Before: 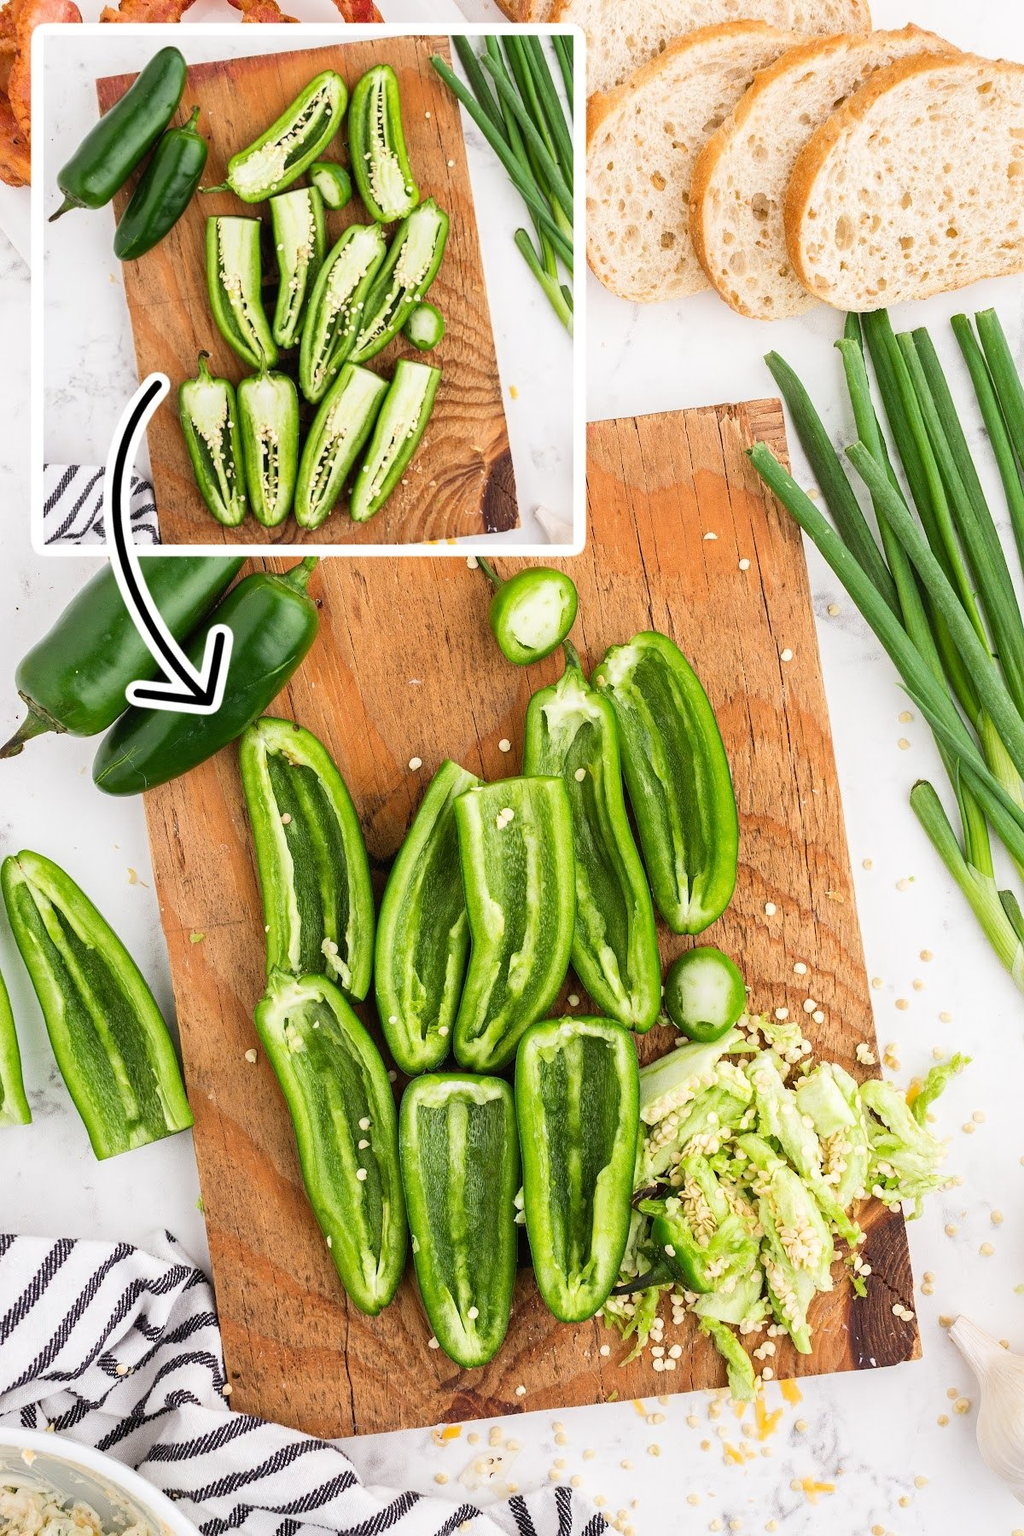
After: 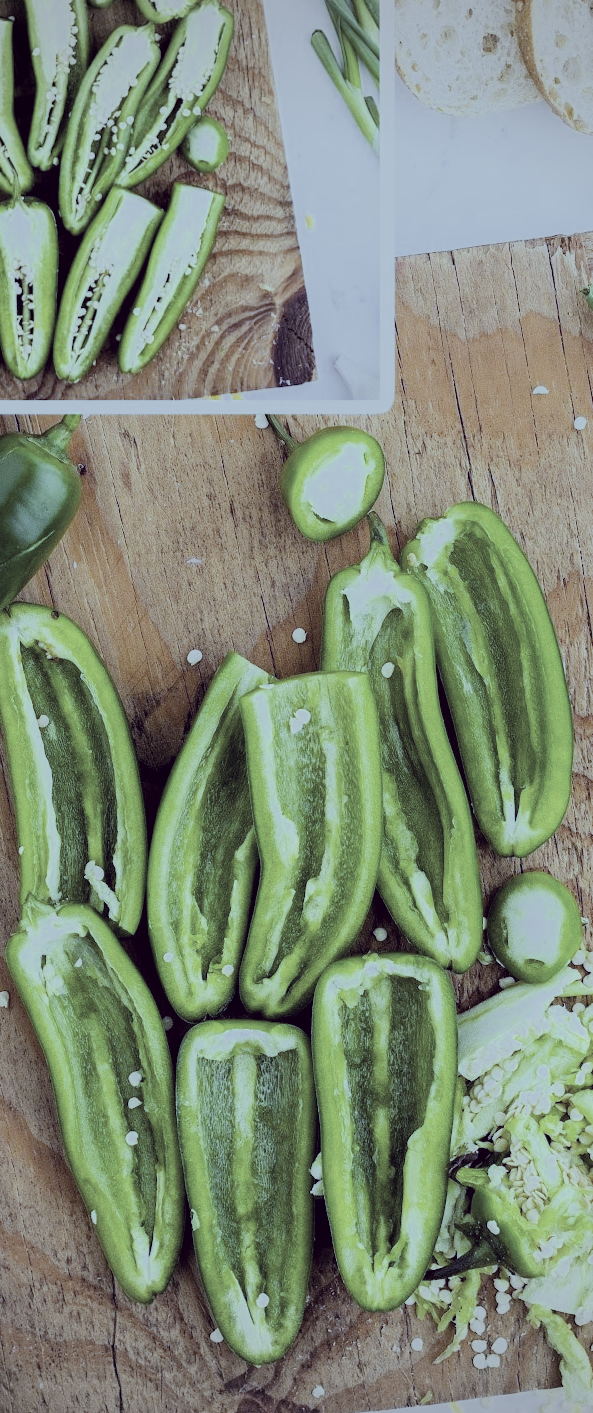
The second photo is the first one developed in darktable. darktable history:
color correction: highlights a* -20.17, highlights b* 20.27, shadows a* 20.03, shadows b* -20.46, saturation 0.43
vignetting: fall-off radius 45%, brightness -0.33
crop and rotate: angle 0.02°, left 24.353%, top 13.219%, right 26.156%, bottom 8.224%
white balance: red 0.766, blue 1.537
filmic rgb: black relative exposure -7.65 EV, white relative exposure 4.56 EV, hardness 3.61
color balance: contrast 6.48%, output saturation 113.3%
